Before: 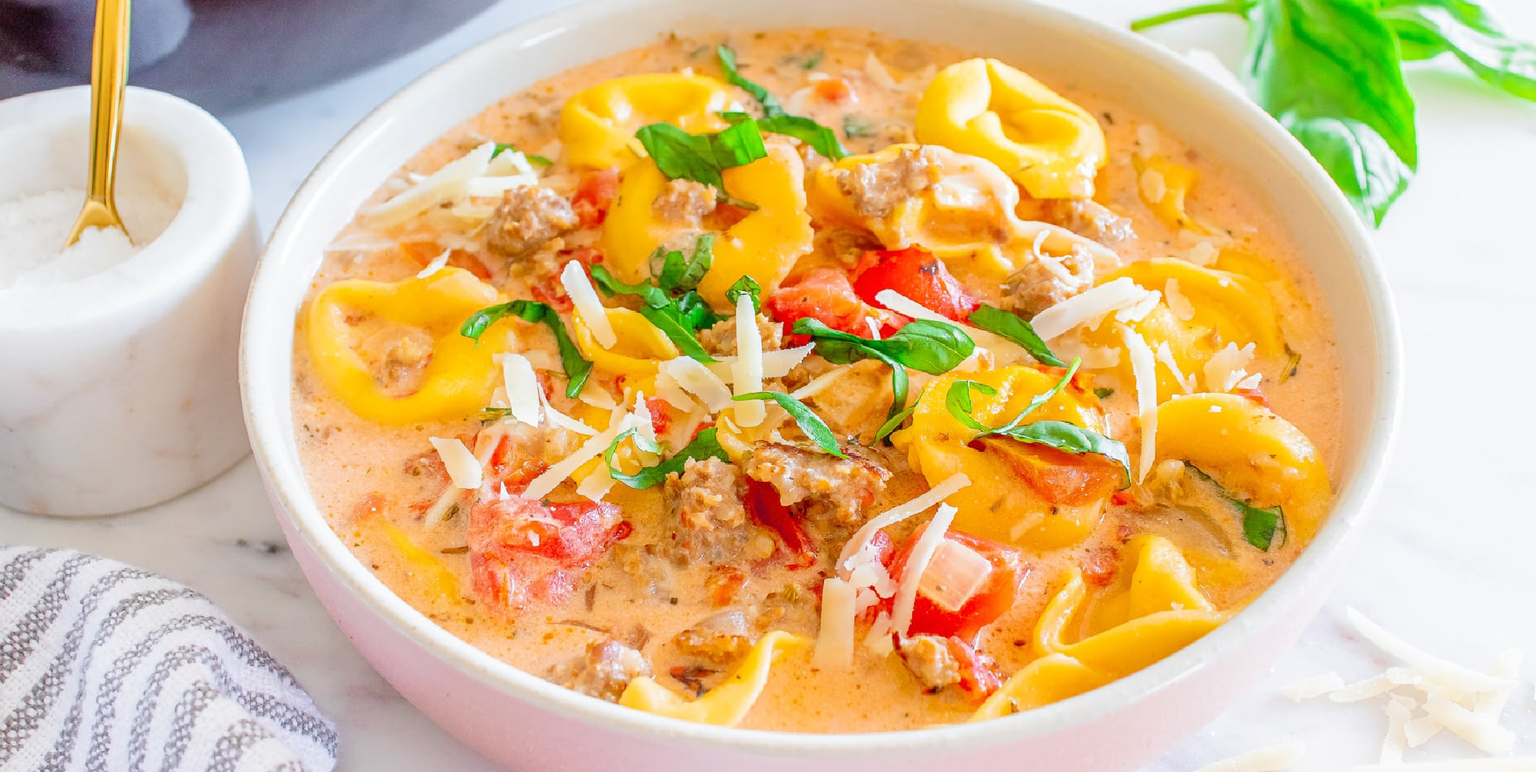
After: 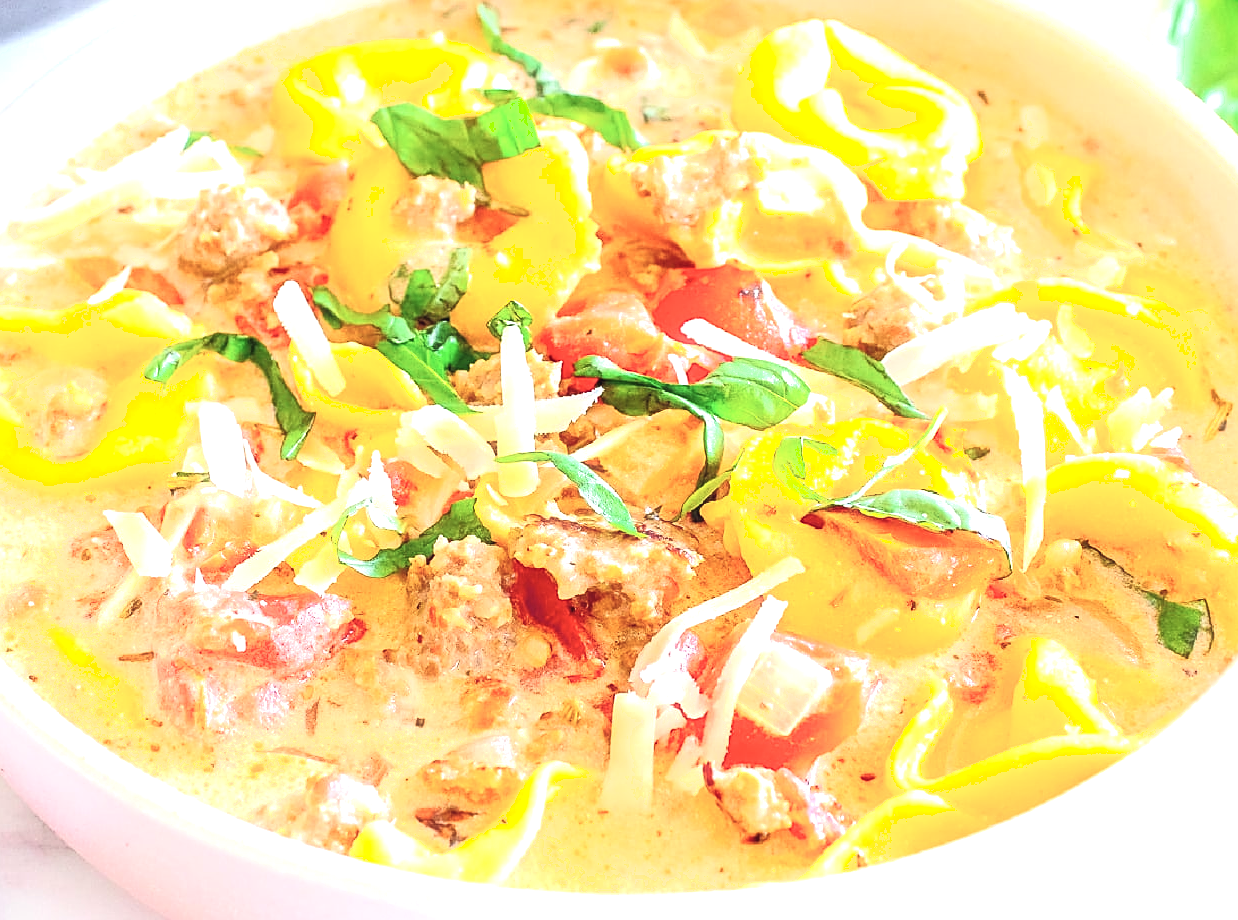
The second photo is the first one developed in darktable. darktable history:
sharpen: on, module defaults
tone equalizer: -8 EV -0.762 EV, -7 EV -0.673 EV, -6 EV -0.575 EV, -5 EV -0.391 EV, -3 EV 0.383 EV, -2 EV 0.6 EV, -1 EV 0.677 EV, +0 EV 0.762 EV
haze removal: strength -0.103, compatibility mode true, adaptive false
contrast brightness saturation: contrast 0.013, saturation -0.045
color calibration: illuminant same as pipeline (D50), adaptation XYZ, x 0.346, y 0.359, temperature 5012.36 K
color balance rgb: shadows lift › luminance 0.574%, shadows lift › chroma 6.937%, shadows lift › hue 299.85°, global offset › luminance 0.471%, perceptual saturation grading › global saturation -3.503%, perceptual saturation grading › shadows -2.533%, global vibrance 20%
shadows and highlights: shadows -0.359, highlights 38.66
crop and rotate: left 22.765%, top 5.619%, right 15.008%, bottom 2.336%
